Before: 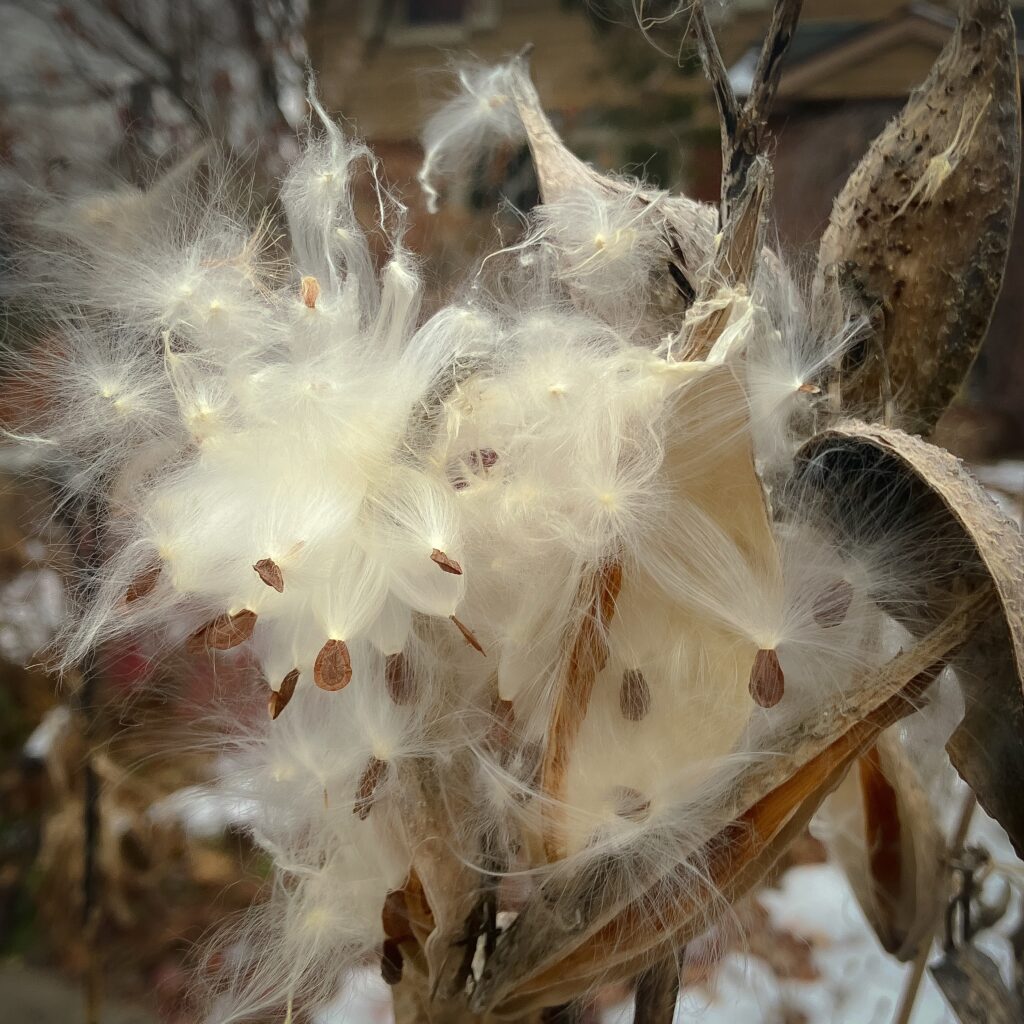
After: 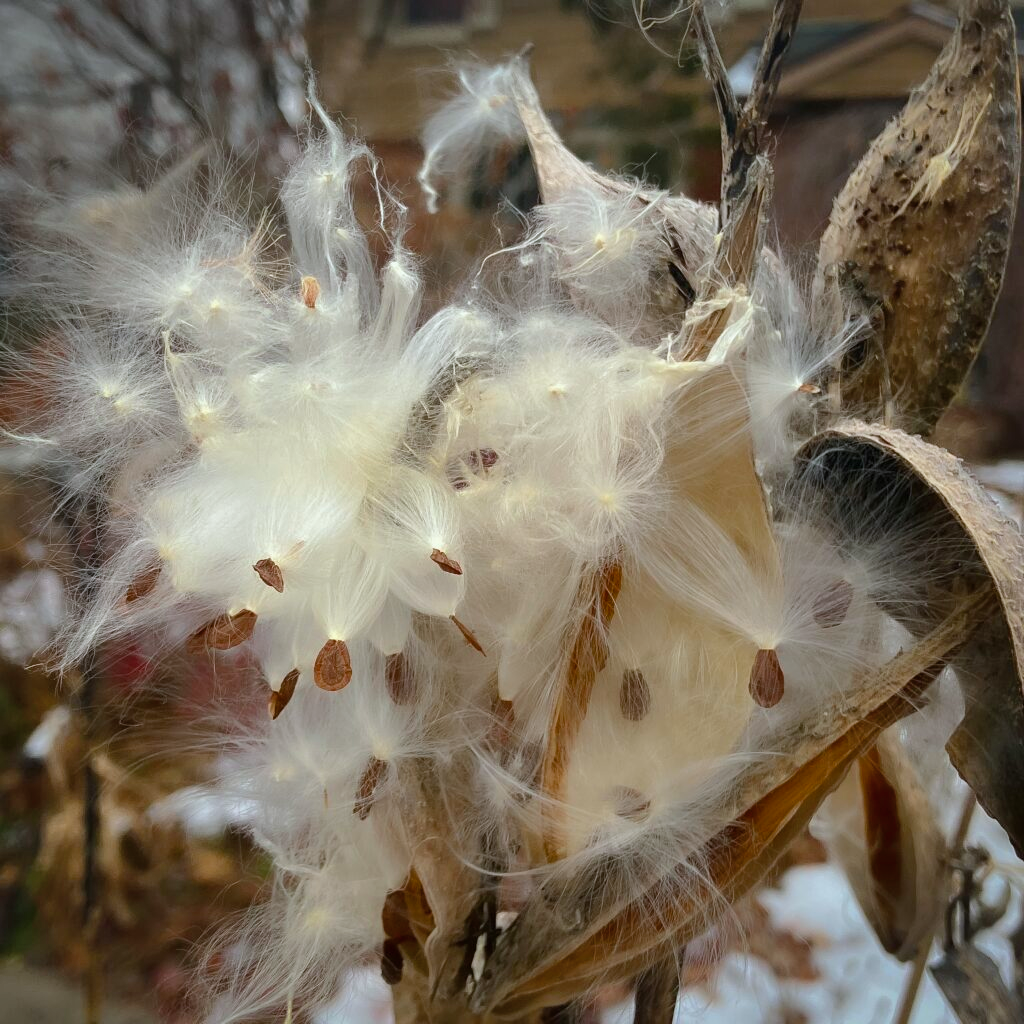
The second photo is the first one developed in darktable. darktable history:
color balance rgb: linear chroma grading › shadows -8%, linear chroma grading › global chroma 10%, perceptual saturation grading › global saturation 2%, perceptual saturation grading › highlights -2%, perceptual saturation grading › mid-tones 4%, perceptual saturation grading › shadows 8%, perceptual brilliance grading › global brilliance 2%, perceptual brilliance grading › highlights -4%, global vibrance 16%, saturation formula JzAzBz (2021)
shadows and highlights: low approximation 0.01, soften with gaussian
color correction: highlights a* -0.772, highlights b* -8.92
